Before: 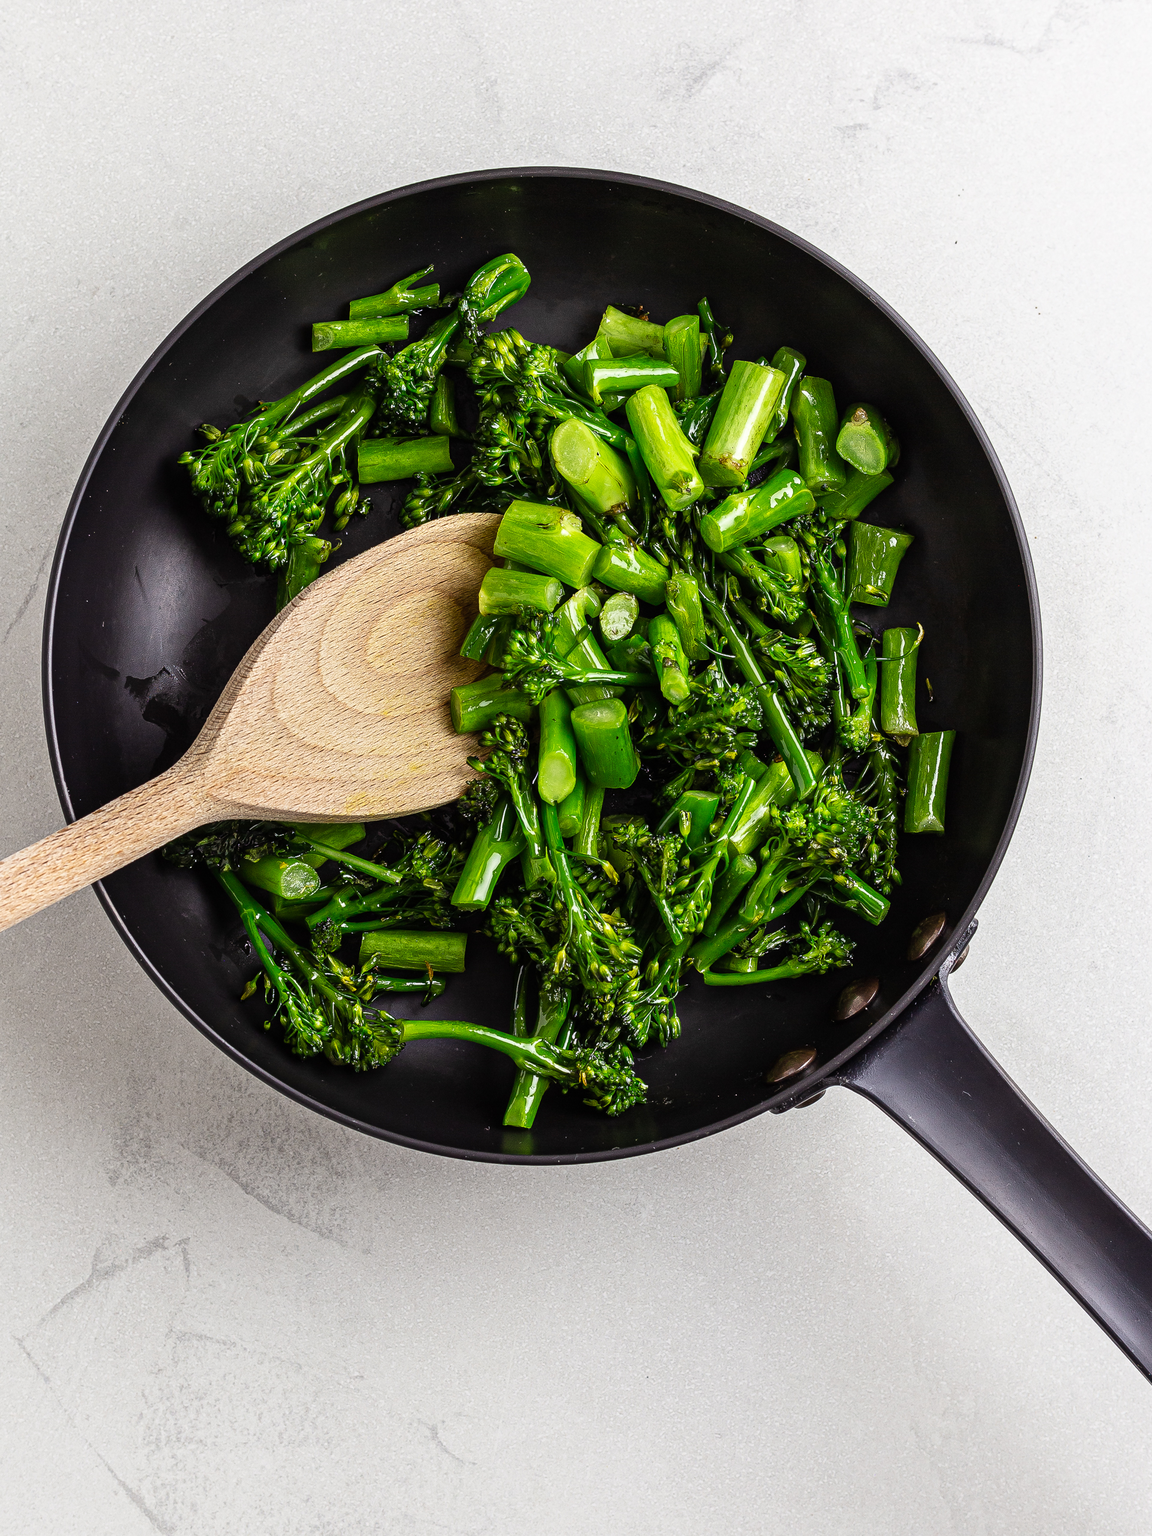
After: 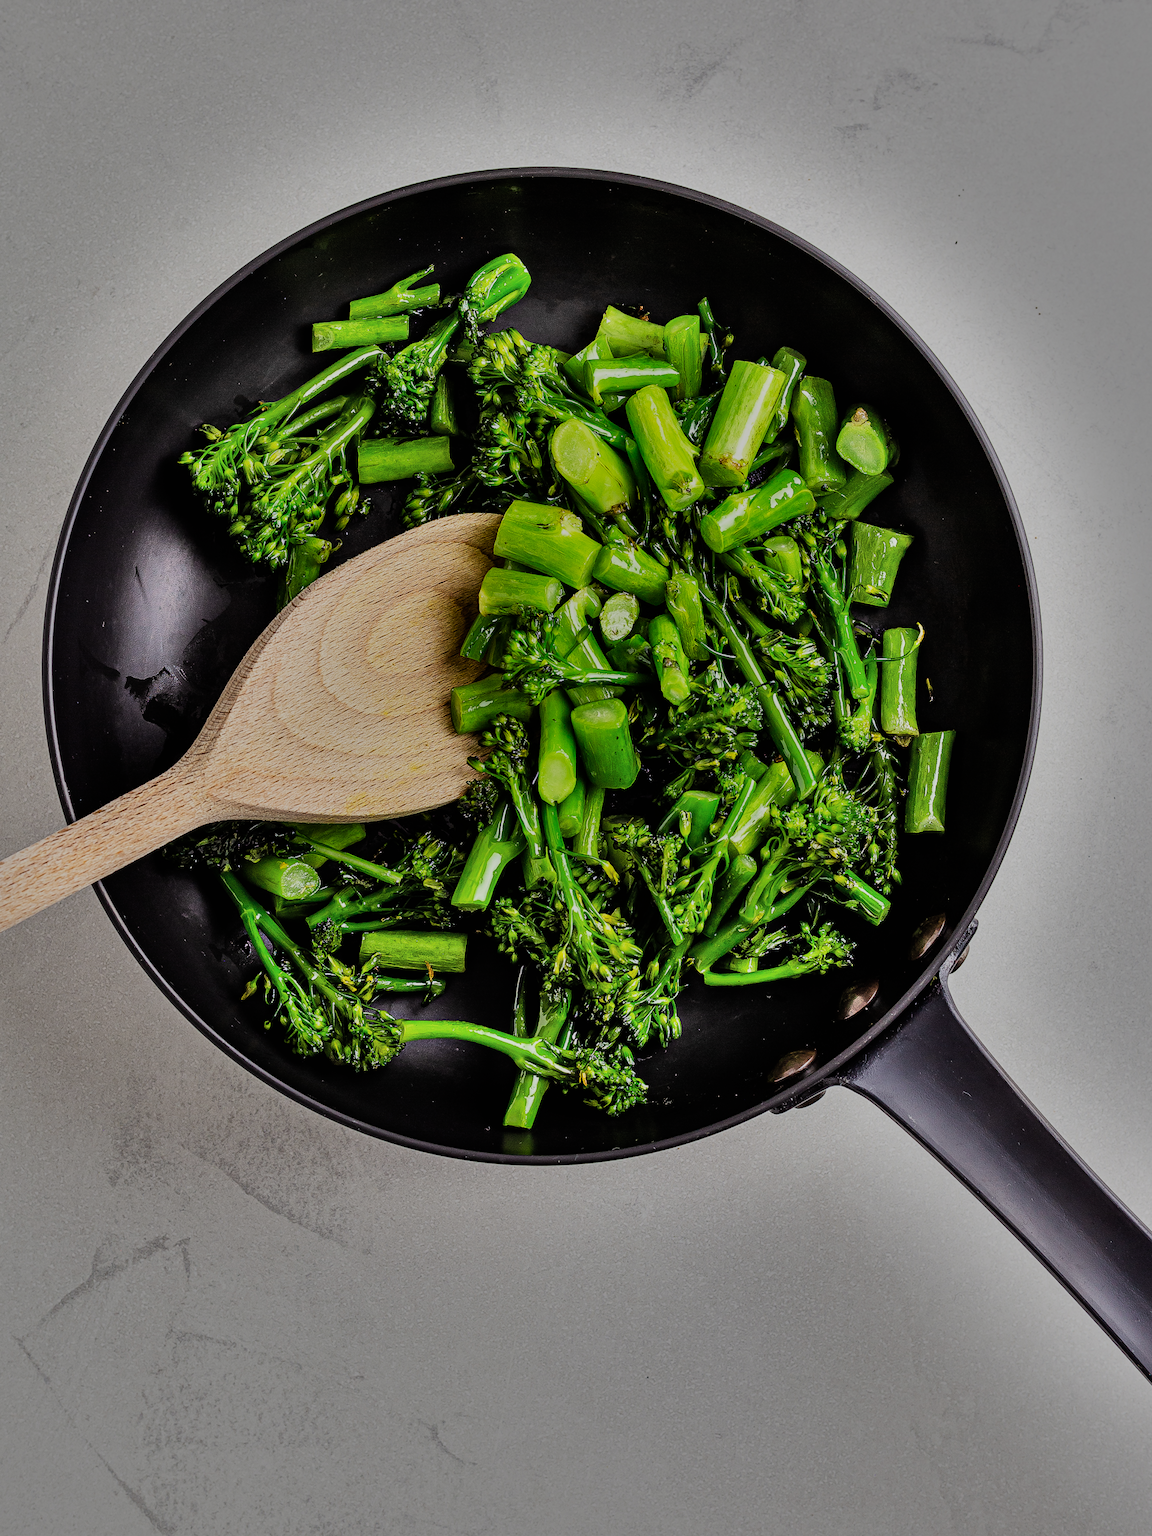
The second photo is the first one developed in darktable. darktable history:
filmic rgb: black relative exposure -7.65 EV, white relative exposure 4.56 EV, hardness 3.61
shadows and highlights: shadows 80.73, white point adjustment -9.07, highlights -61.46, soften with gaussian
